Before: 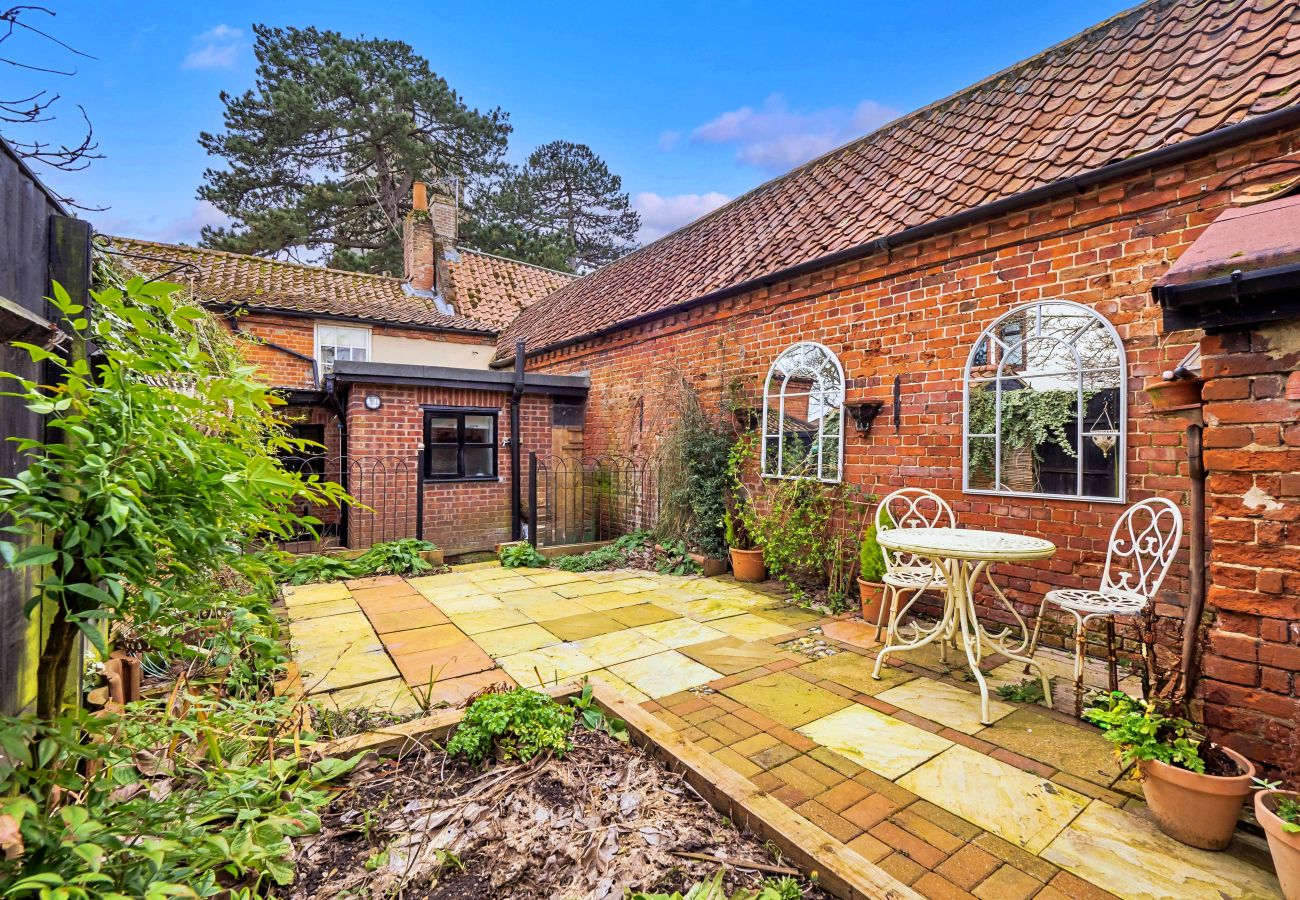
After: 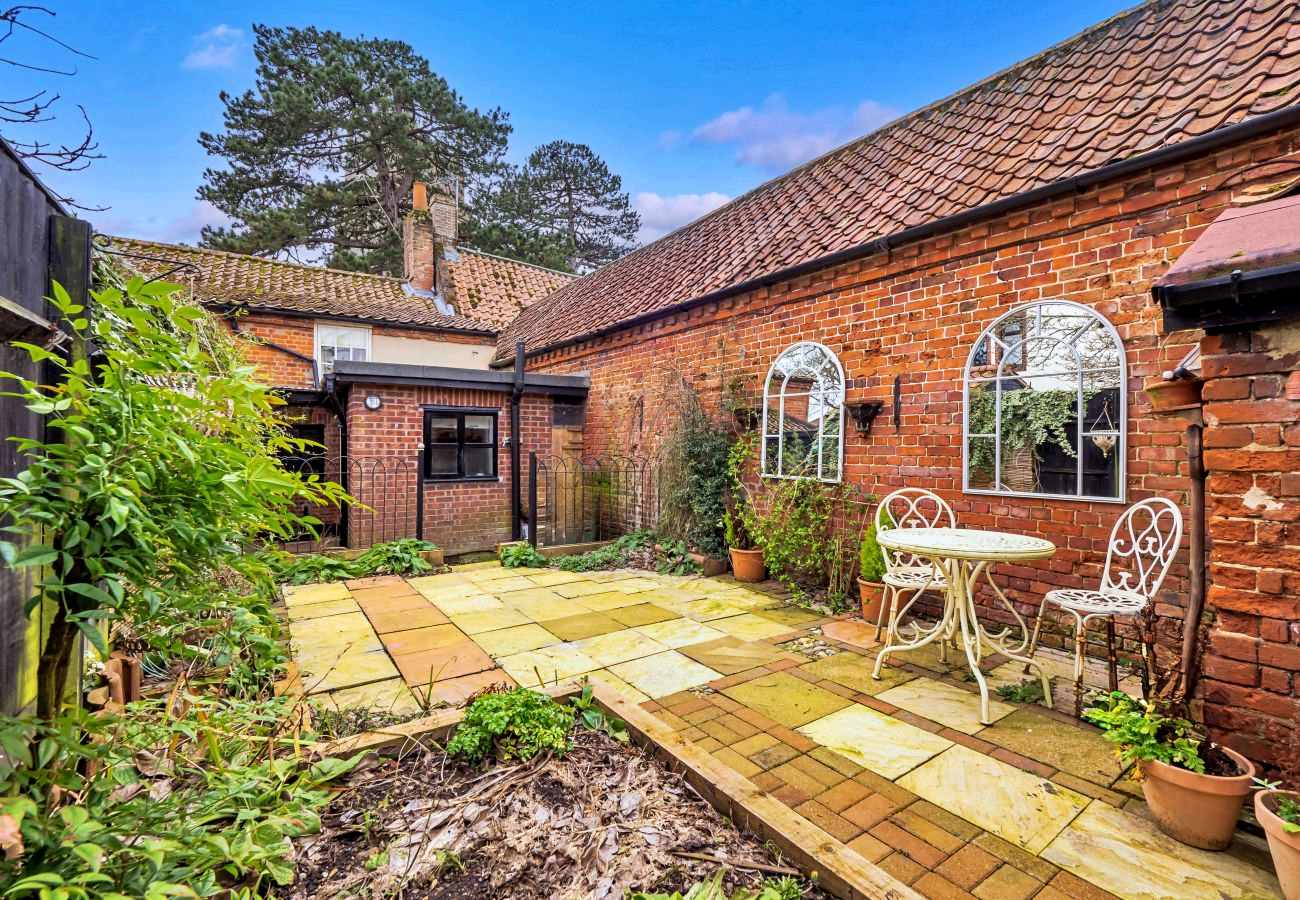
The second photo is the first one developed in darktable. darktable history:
local contrast: highlights 100%, shadows 99%, detail 119%, midtone range 0.2
shadows and highlights: low approximation 0.01, soften with gaussian
